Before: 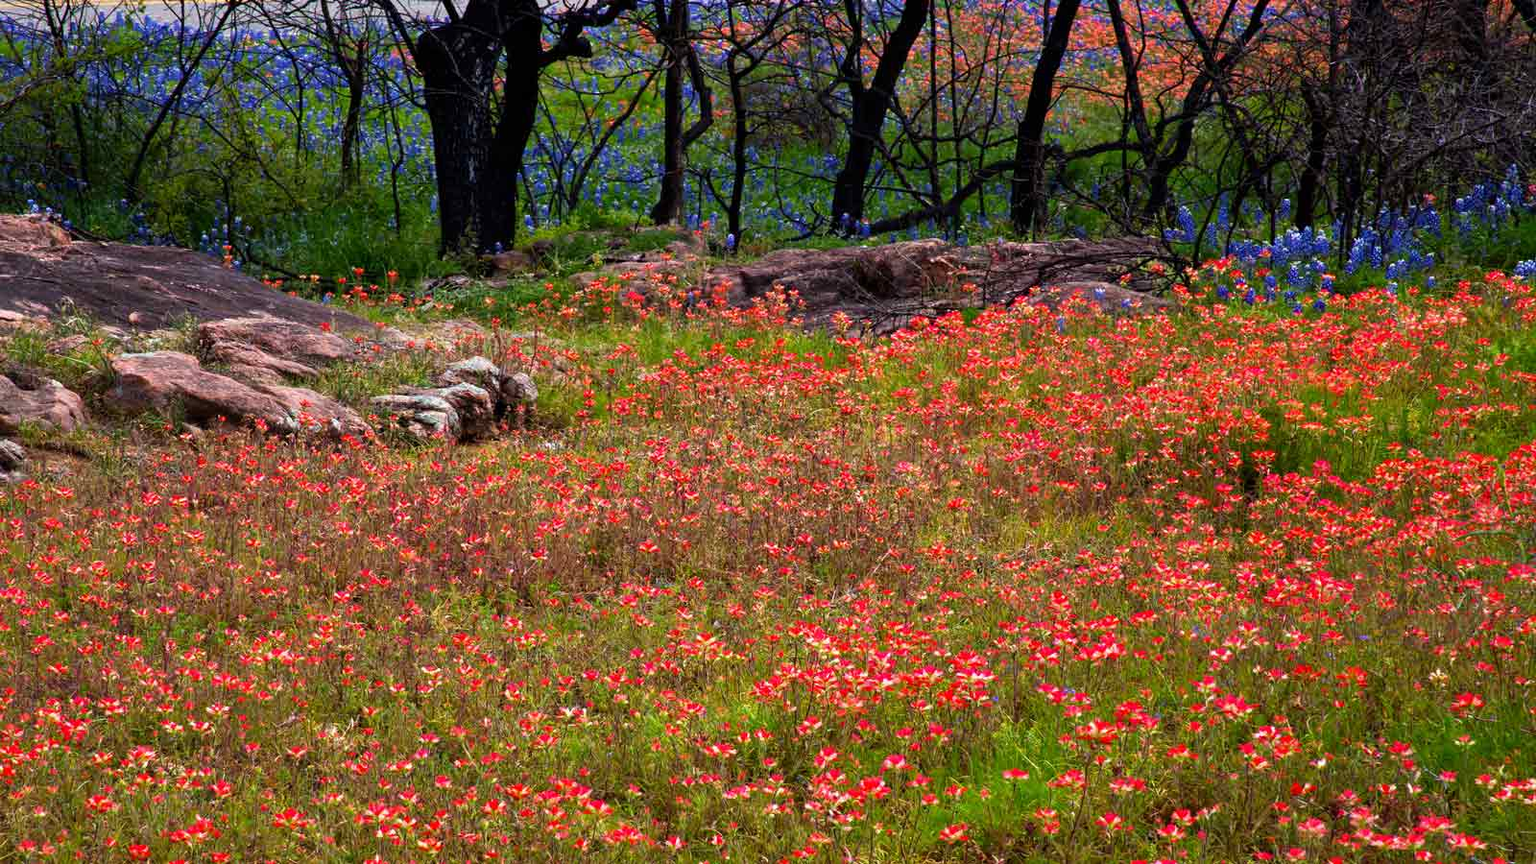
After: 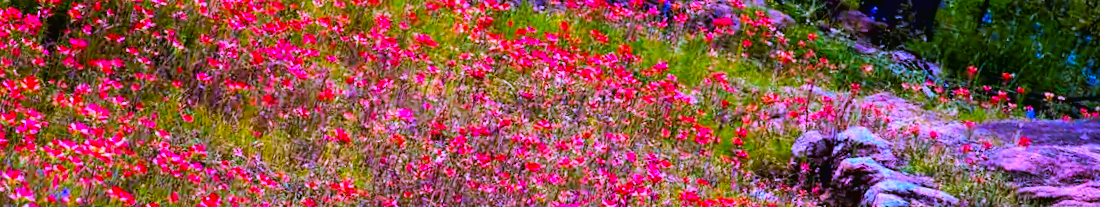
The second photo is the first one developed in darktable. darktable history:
color zones: curves: ch1 [(0.25, 0.5) (0.747, 0.71)]
tone curve: curves: ch0 [(0, 0.019) (0.11, 0.036) (0.259, 0.214) (0.378, 0.365) (0.499, 0.529) (1, 1)], color space Lab, linked channels, preserve colors none
crop and rotate: angle 16.12°, top 30.835%, bottom 35.653%
white balance: red 0.98, blue 1.61
color balance rgb: perceptual saturation grading › global saturation 30%, global vibrance 20%
